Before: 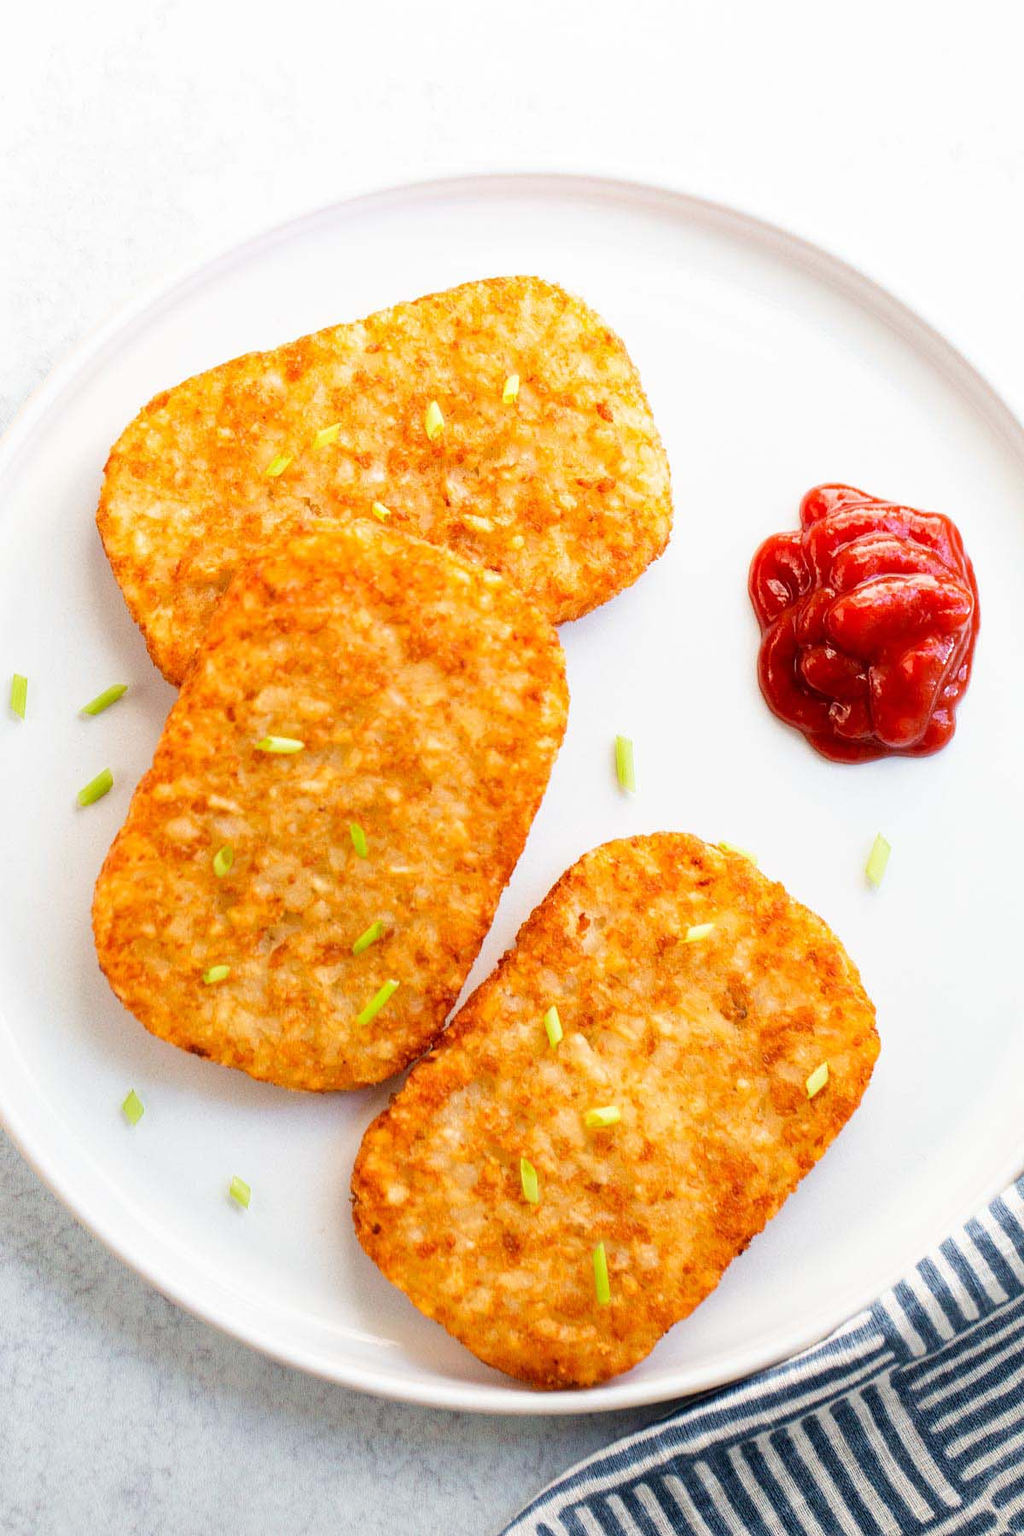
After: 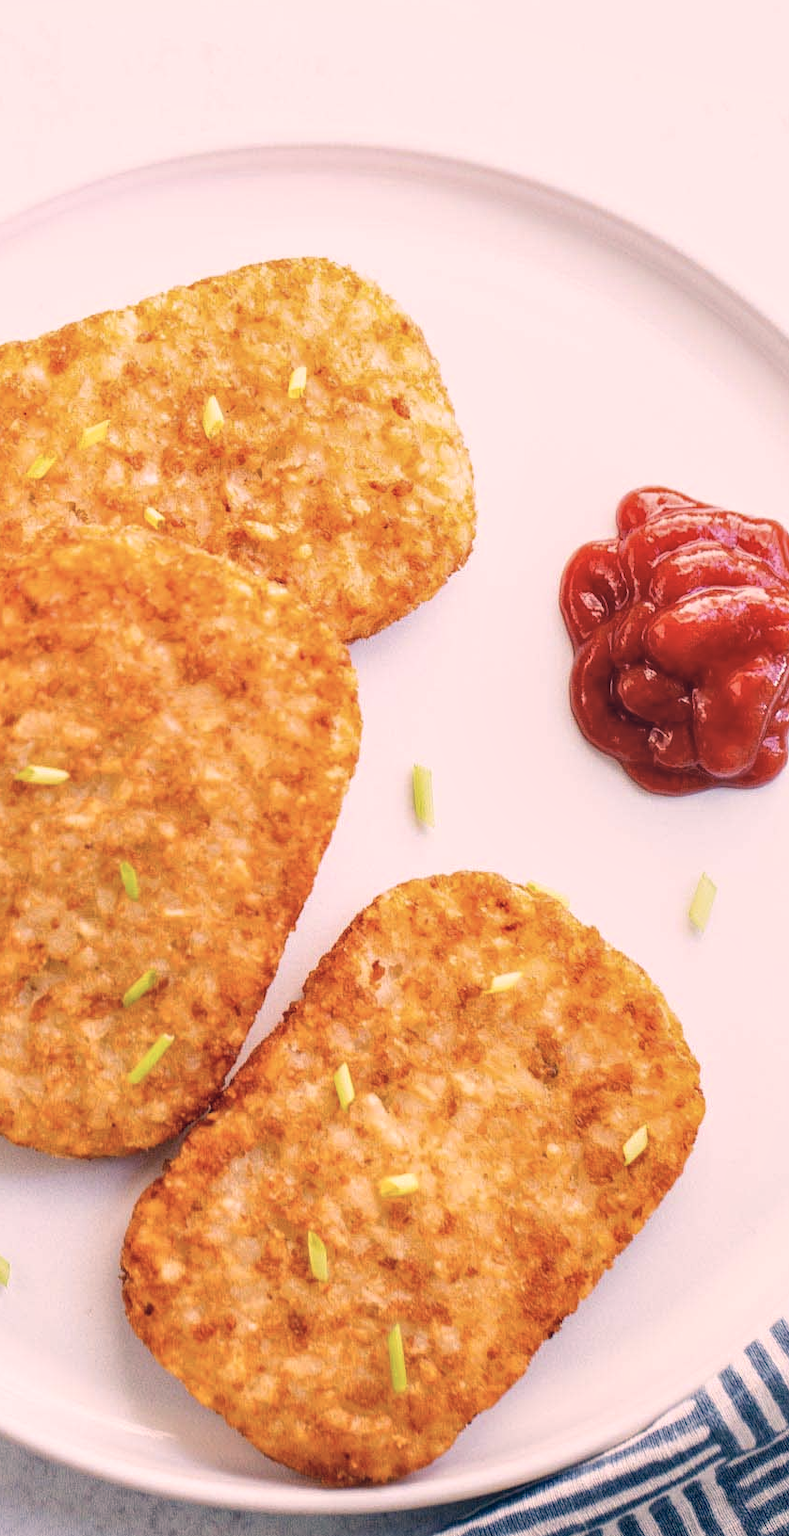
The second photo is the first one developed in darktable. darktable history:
color correction: highlights a* 14.18, highlights b* 6.12, shadows a* -6.06, shadows b* -15.27, saturation 0.847
crop and rotate: left 23.659%, top 2.816%, right 6.465%, bottom 6.552%
local contrast: on, module defaults
contrast brightness saturation: contrast -0.097, saturation -0.089
